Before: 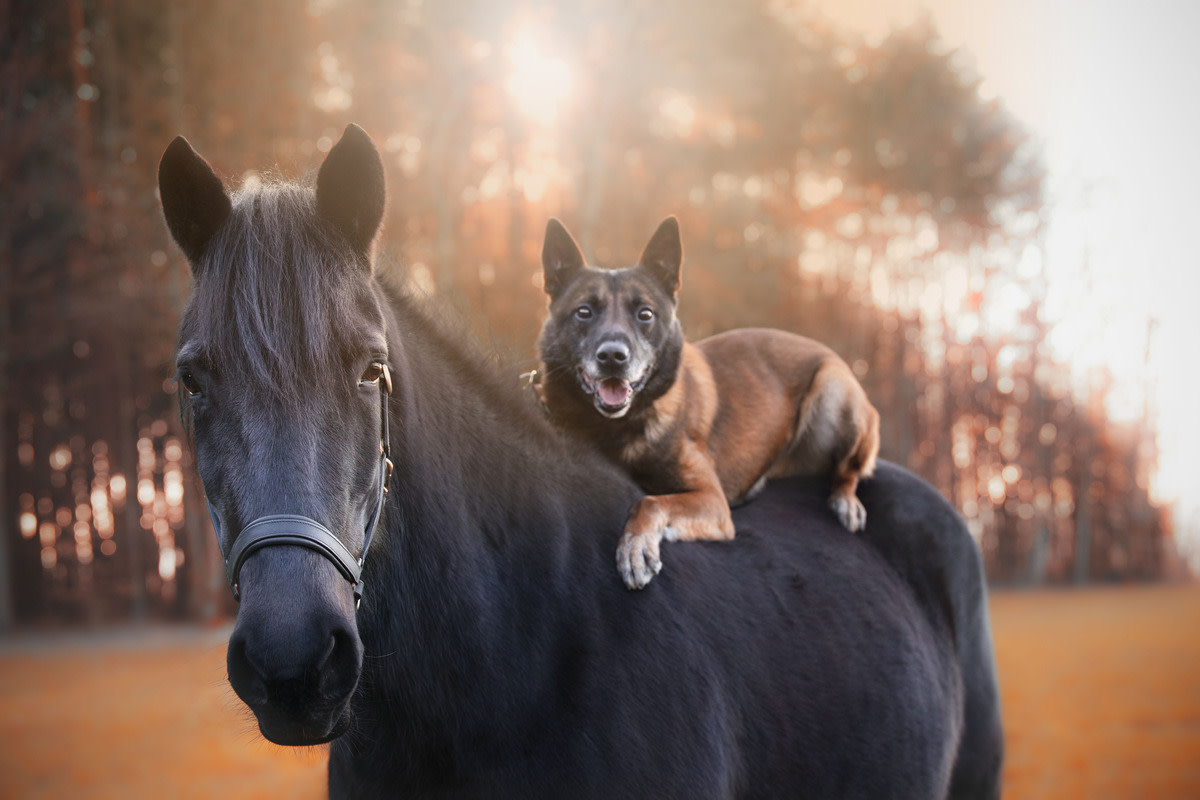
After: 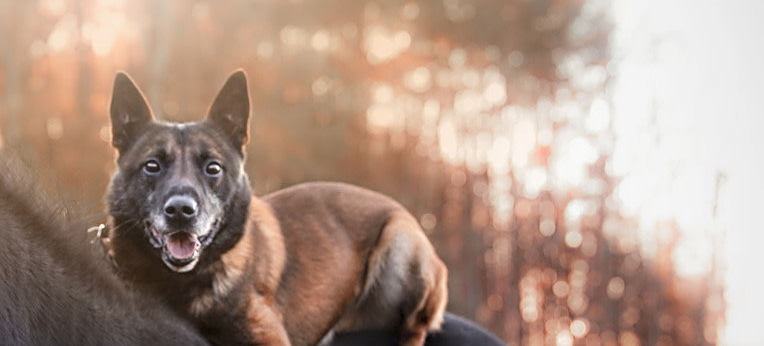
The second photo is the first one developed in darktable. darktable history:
crop: left 36.005%, top 18.293%, right 0.31%, bottom 38.444%
local contrast: on, module defaults
sharpen: on, module defaults
